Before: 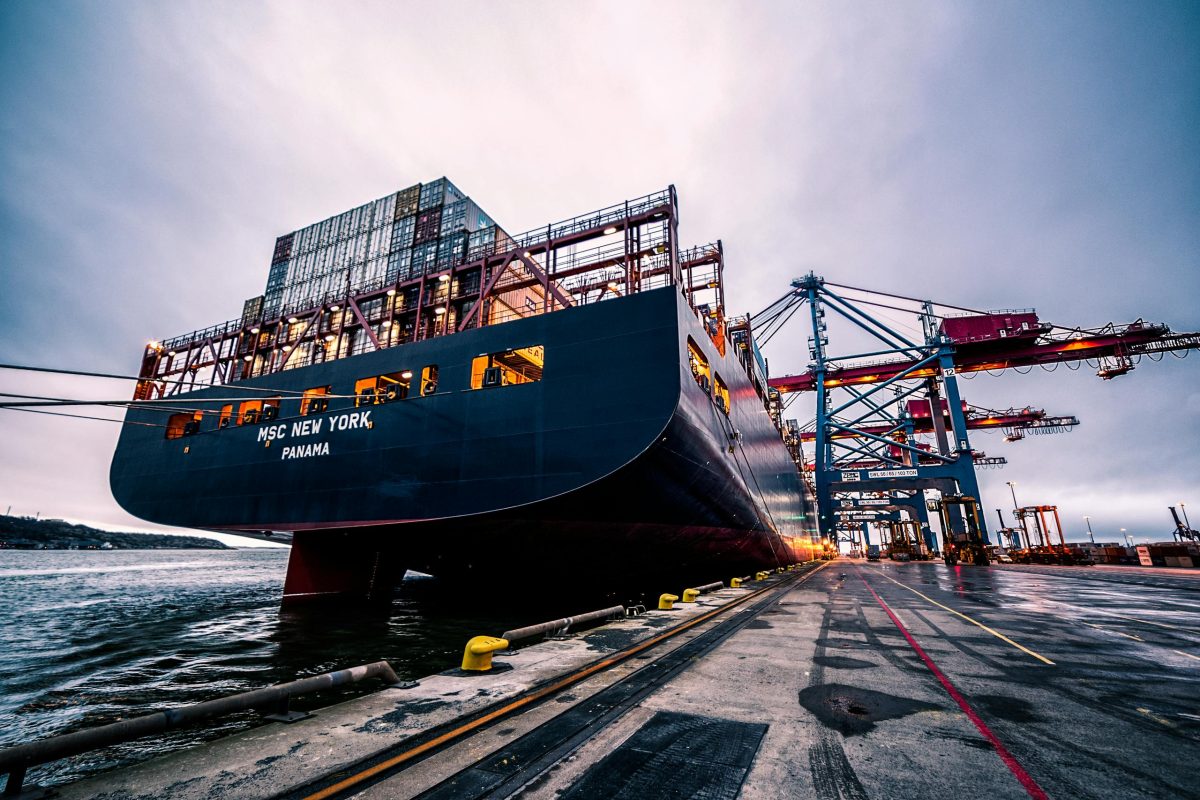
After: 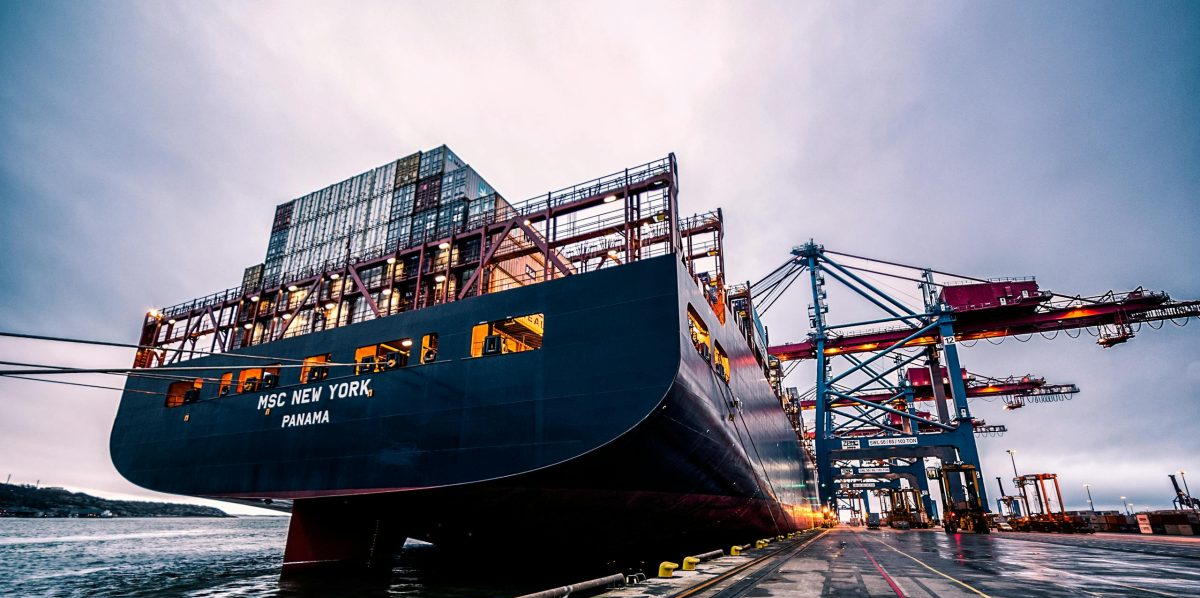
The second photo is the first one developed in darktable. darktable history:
crop: top 4.064%, bottom 21.132%
